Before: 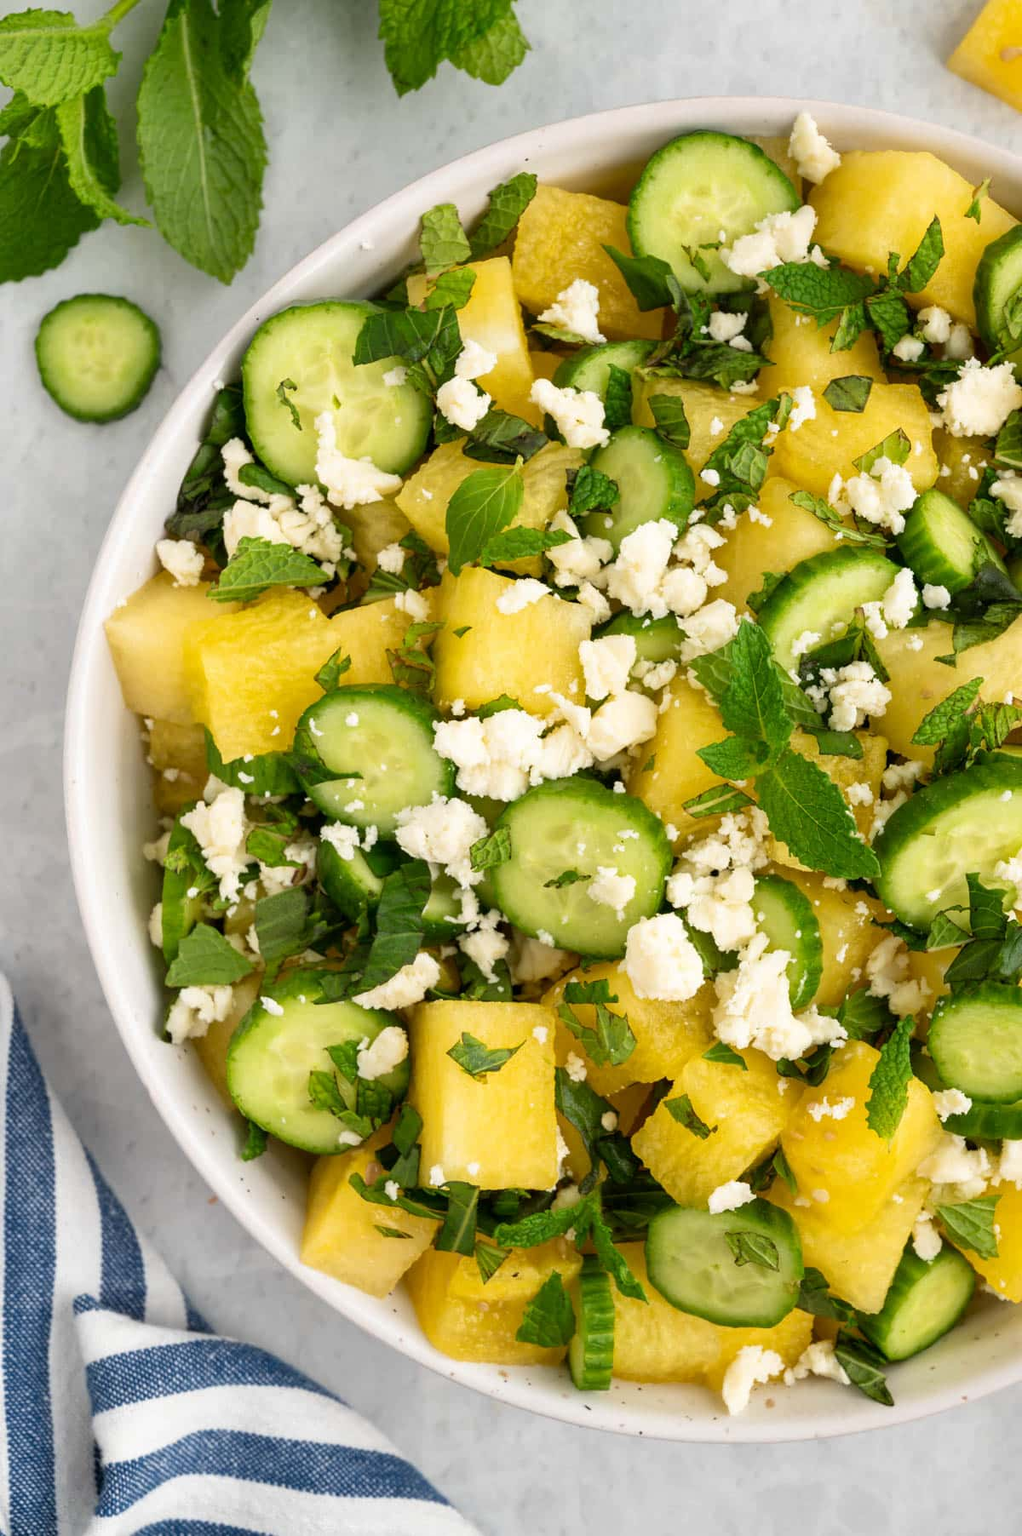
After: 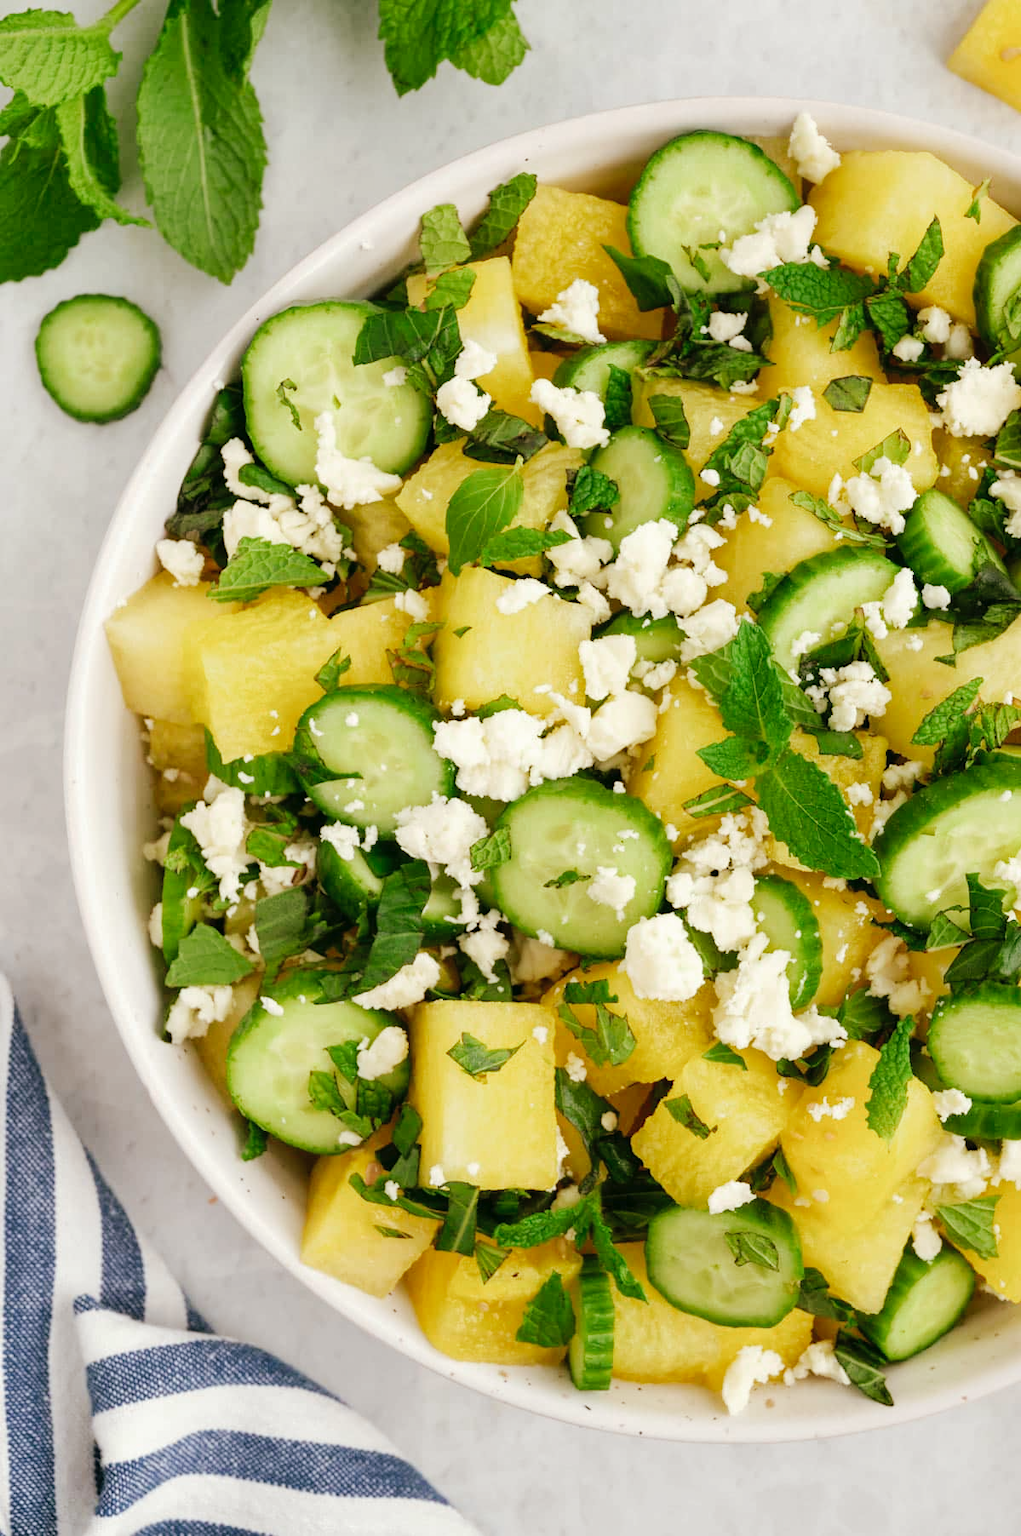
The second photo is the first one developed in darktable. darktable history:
tone curve: curves: ch0 [(0, 0) (0.003, 0.012) (0.011, 0.02) (0.025, 0.032) (0.044, 0.046) (0.069, 0.06) (0.1, 0.09) (0.136, 0.133) (0.177, 0.182) (0.224, 0.247) (0.277, 0.316) (0.335, 0.396) (0.399, 0.48) (0.468, 0.568) (0.543, 0.646) (0.623, 0.717) (0.709, 0.777) (0.801, 0.846) (0.898, 0.912) (1, 1)], preserve colors none
color look up table: target L [91.84, 91.69, 88.04, 65.14, 59.84, 57.6, 59.2, 57.44, 44.11, 43.33, 16.38, 200.64, 83.64, 82.18, 69.77, 63.85, 56.8, 56.38, 53.53, 38.82, 34.58, 26.91, 23.79, 3.265, 94.62, 82.91, 69.24, 68.11, 74.96, 62.87, 58.79, 55.15, 64.98, 56.2, 48.11, 42.04, 36.02, 32.33, 32.79, 20.68, 8.885, 92.97, 86.98, 74.49, 72.87, 60.69, 61.72, 55.2, 37.15], target a [-26.87, -25.68, -57.2, -31.6, -63.18, -2.541, -44.1, -10.38, -40.8, -33.01, -19.24, 0, 9.837, 2.56, 40.91, 37.91, 12.11, 67.28, 57.43, 36.61, 0.817, 40.32, 14.8, 10.73, 1.253, 25.84, 50.08, 34.78, 38.61, 37.23, 71.08, 71.77, 55.74, 16.37, 20.45, 52.12, 55.2, 0.991, 44.59, 25.68, 13.82, -24.28, -45.16, -21.18, -42.65, -9.74, -3.784, -9.094, -10.73], target b [64.99, 20.89, 14.98, 35.28, 54.5, 48.82, 23.76, 24.87, 40.61, 13.69, 16.48, 0, 34, 70.36, 24.64, 67.06, 25.2, 22.26, 37.85, 43.79, 35.73, 25.39, 26.89, 4.774, -4.005, -19.84, -15.25, 1.853, -33.04, -26.1, -28.79, 0.75, -47.17, -62.52, -25.07, -44.7, 0.229, 5.033, -26.81, -42.14, -21.01, -5.717, -12.75, -35.25, -3.969, -45.03, 1.795, -24.3, -18.86], num patches 49
